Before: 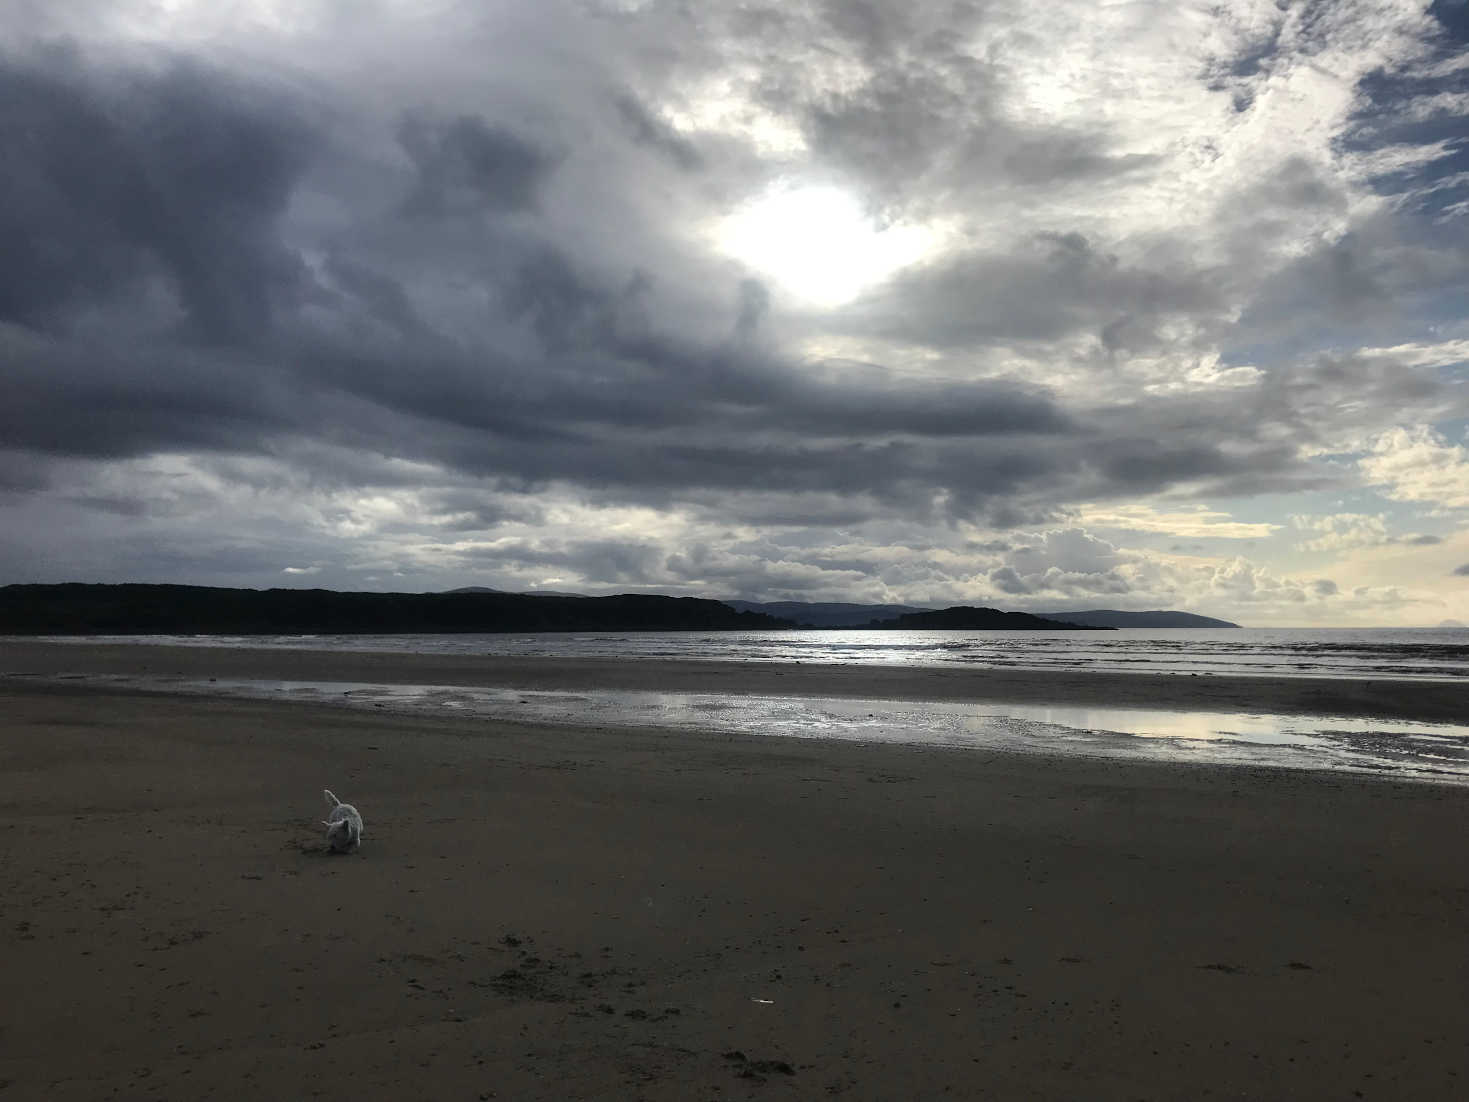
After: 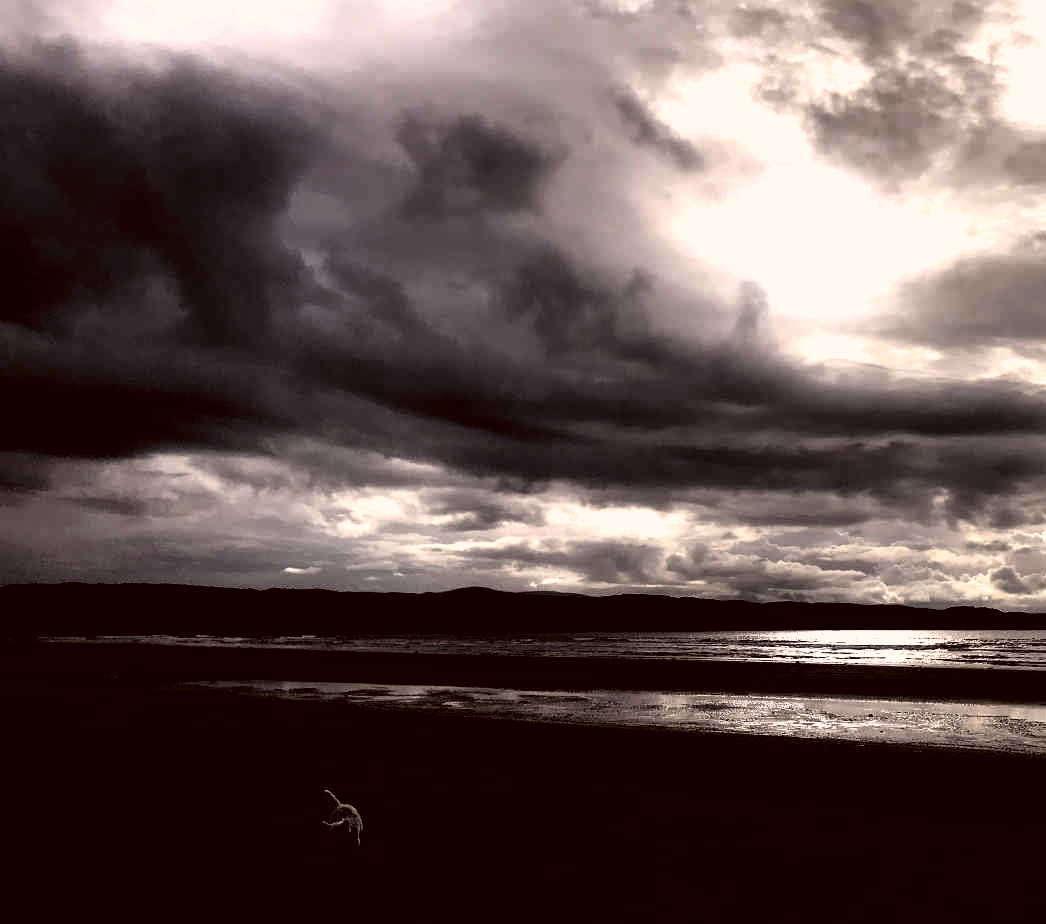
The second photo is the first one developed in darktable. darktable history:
color balance rgb: highlights gain › luminance 10.454%, perceptual saturation grading › global saturation 11.815%, perceptual brilliance grading › global brilliance 21.695%, perceptual brilliance grading › shadows -35.361%, global vibrance 20%
crop: right 28.731%, bottom 16.113%
color correction: highlights a* 10.25, highlights b* 9.74, shadows a* 8.29, shadows b* 8.27, saturation 0.824
tone equalizer: edges refinement/feathering 500, mask exposure compensation -1.57 EV, preserve details guided filter
filmic rgb: black relative exposure -3.63 EV, white relative exposure 2.14 EV, hardness 3.62, color science v6 (2022)
exposure: black level correction 0.011, exposure -0.47 EV, compensate highlight preservation false
